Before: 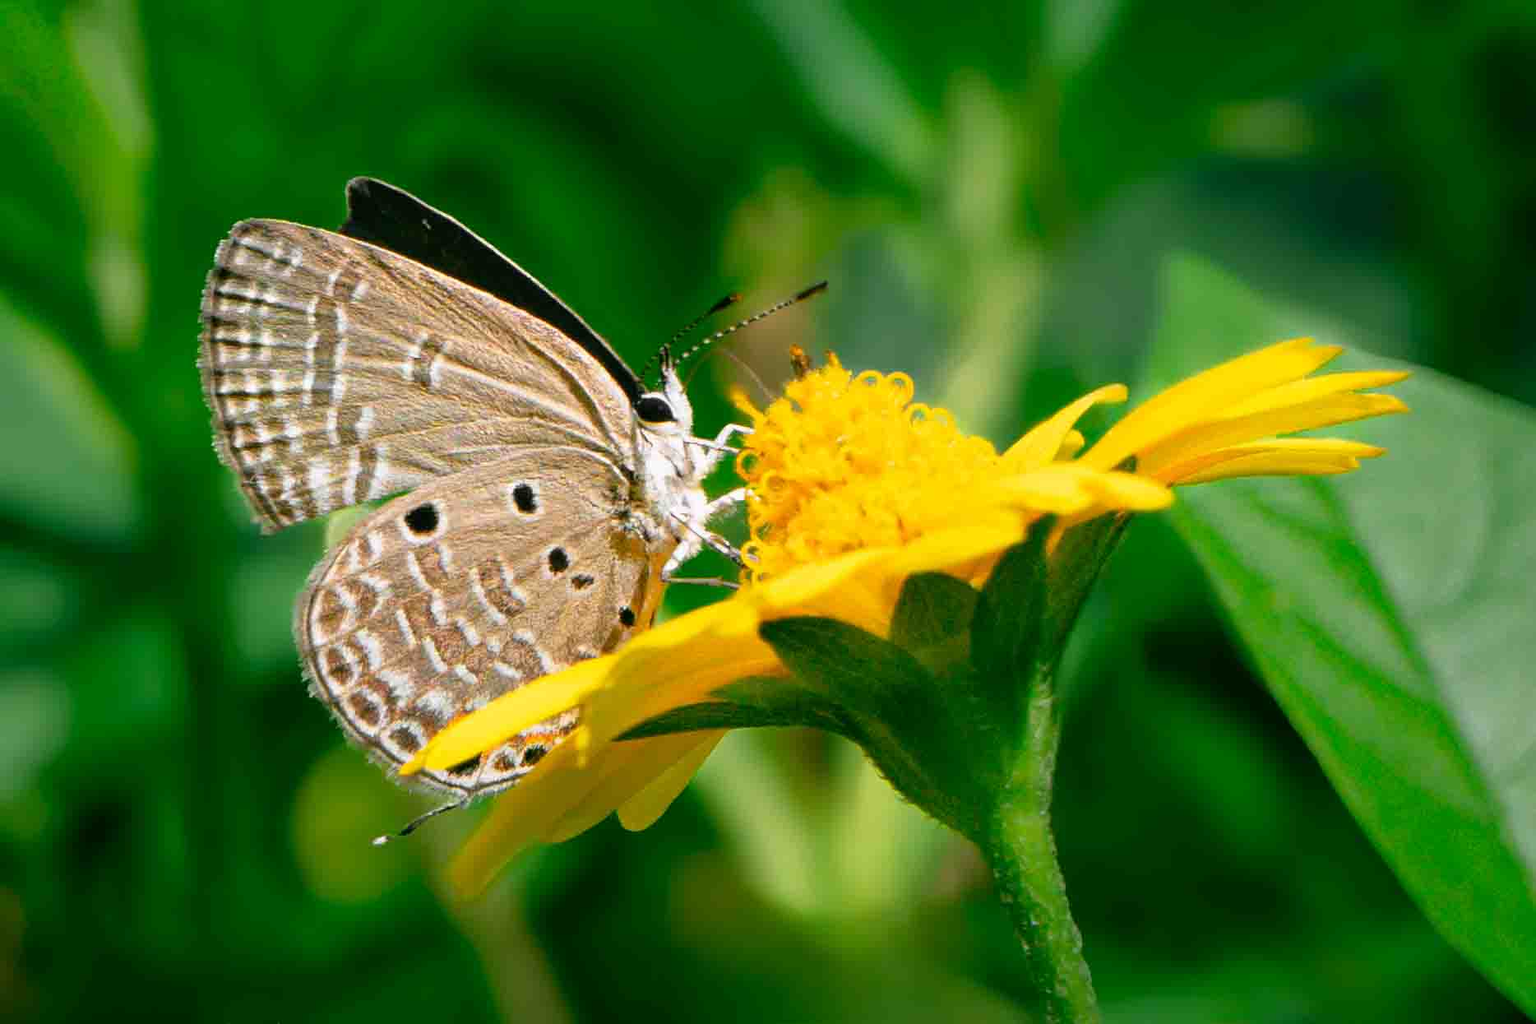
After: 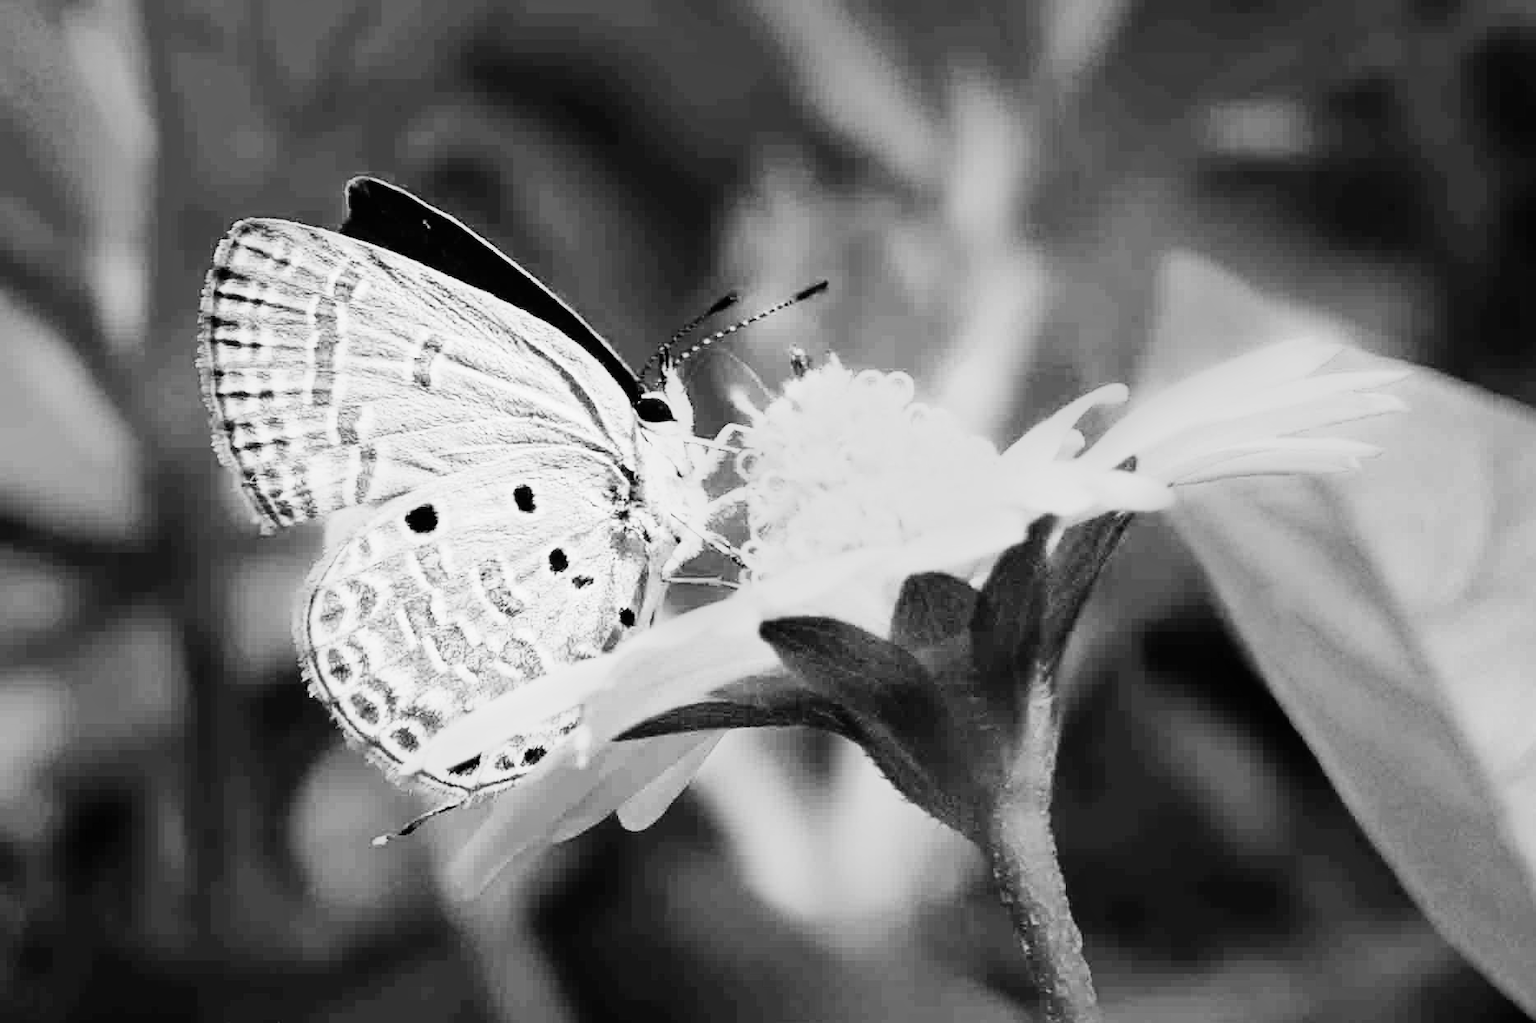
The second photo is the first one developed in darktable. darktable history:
monochrome: a 26.22, b 42.67, size 0.8
rgb curve: curves: ch0 [(0, 0) (0.21, 0.15) (0.24, 0.21) (0.5, 0.75) (0.75, 0.96) (0.89, 0.99) (1, 1)]; ch1 [(0, 0.02) (0.21, 0.13) (0.25, 0.2) (0.5, 0.67) (0.75, 0.9) (0.89, 0.97) (1, 1)]; ch2 [(0, 0.02) (0.21, 0.13) (0.25, 0.2) (0.5, 0.67) (0.75, 0.9) (0.89, 0.97) (1, 1)], compensate middle gray true
